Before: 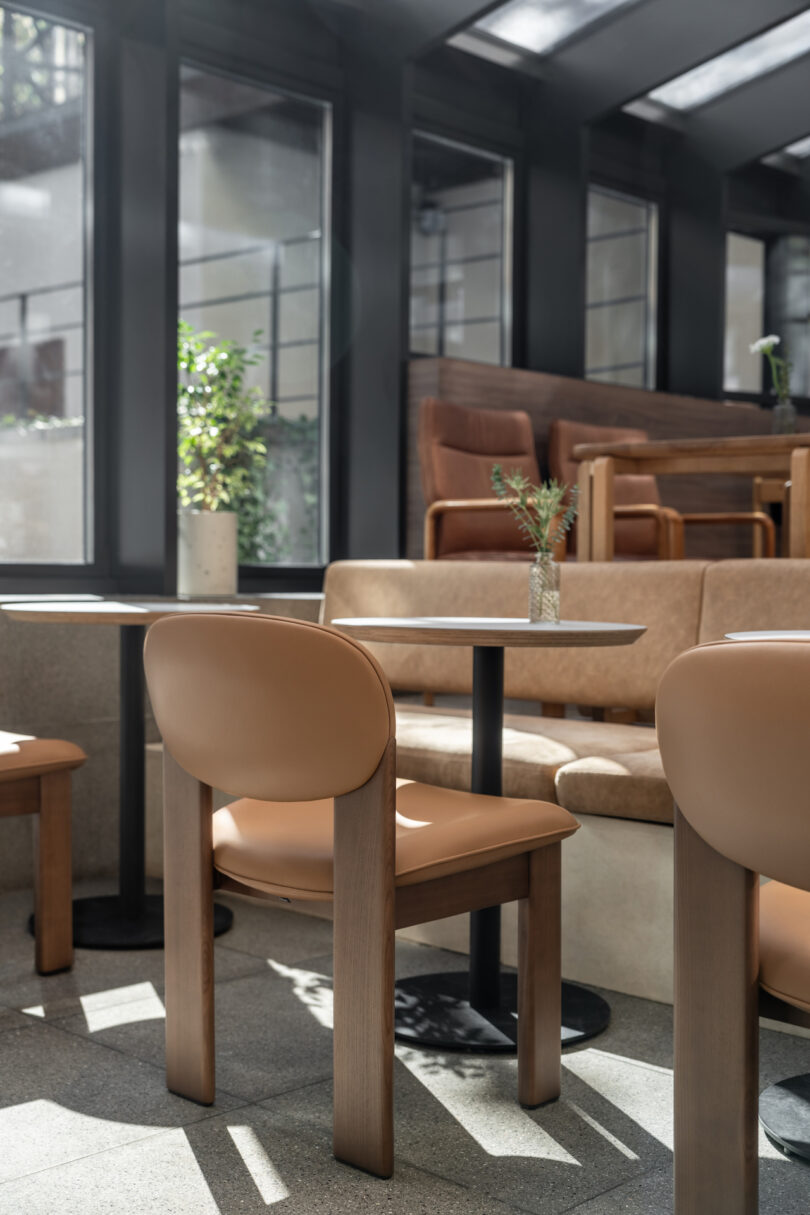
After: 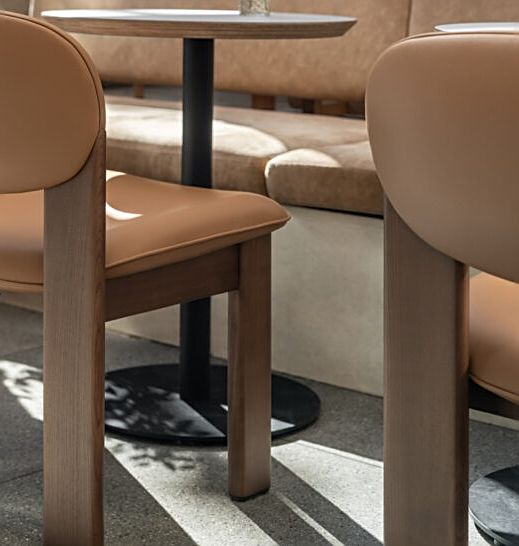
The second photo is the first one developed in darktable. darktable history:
crop and rotate: left 35.822%, top 50.052%, bottom 4.948%
sharpen: on, module defaults
